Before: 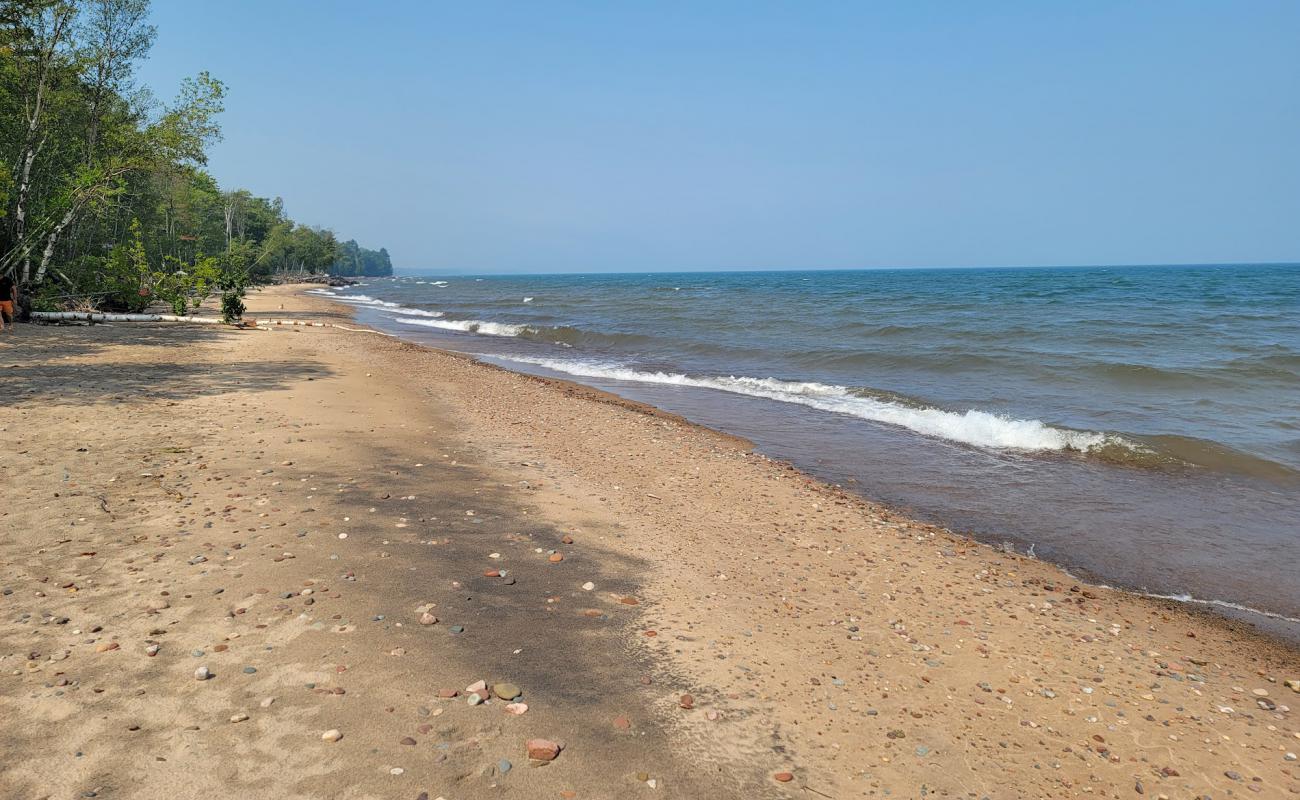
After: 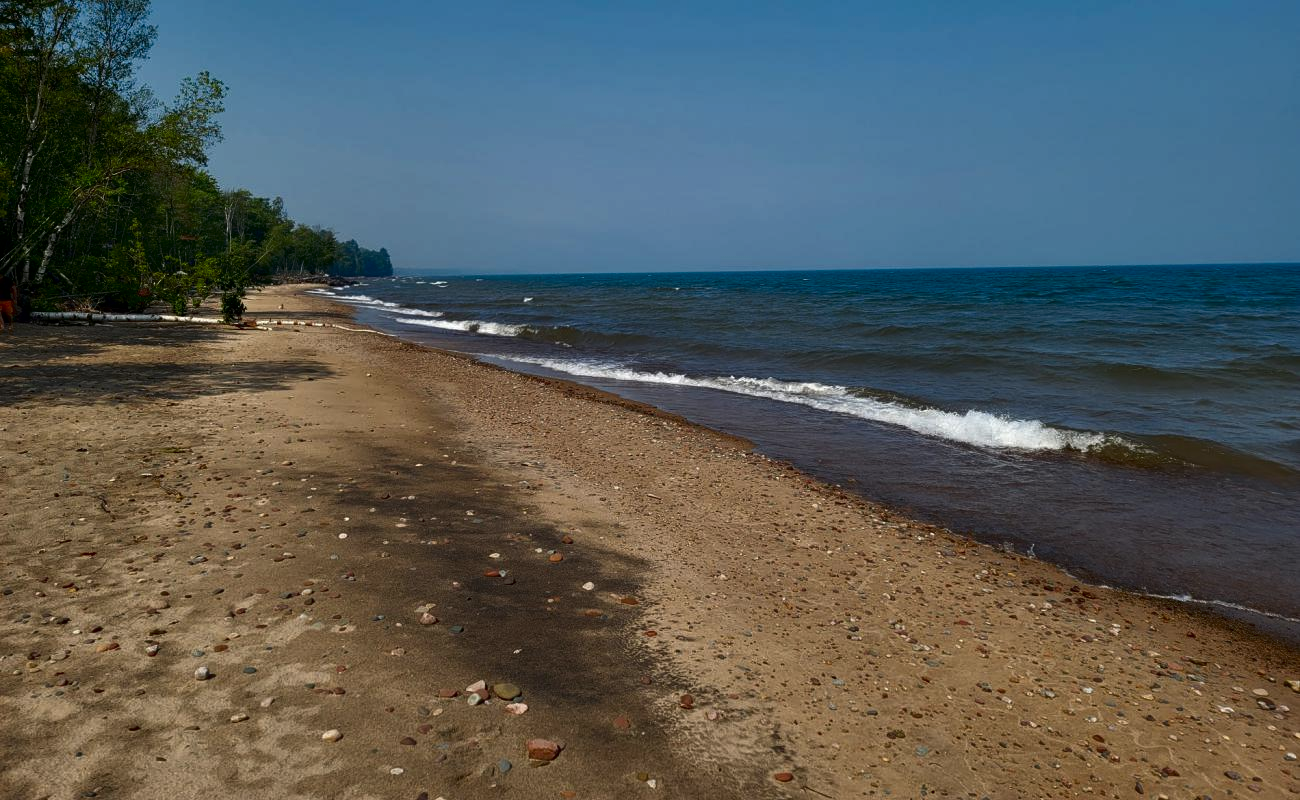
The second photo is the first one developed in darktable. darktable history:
contrast brightness saturation: brightness -0.523
